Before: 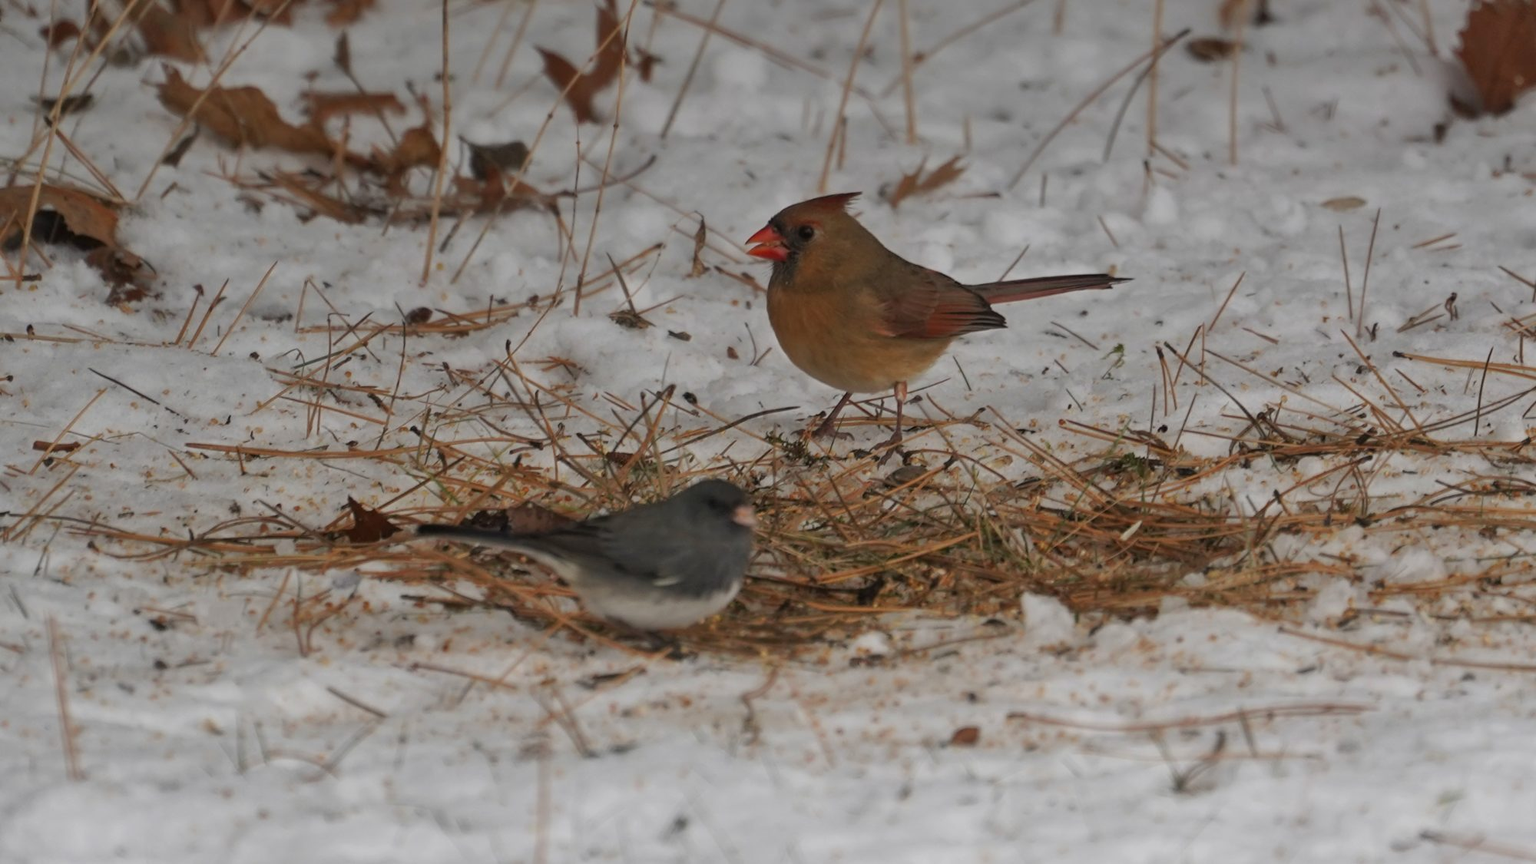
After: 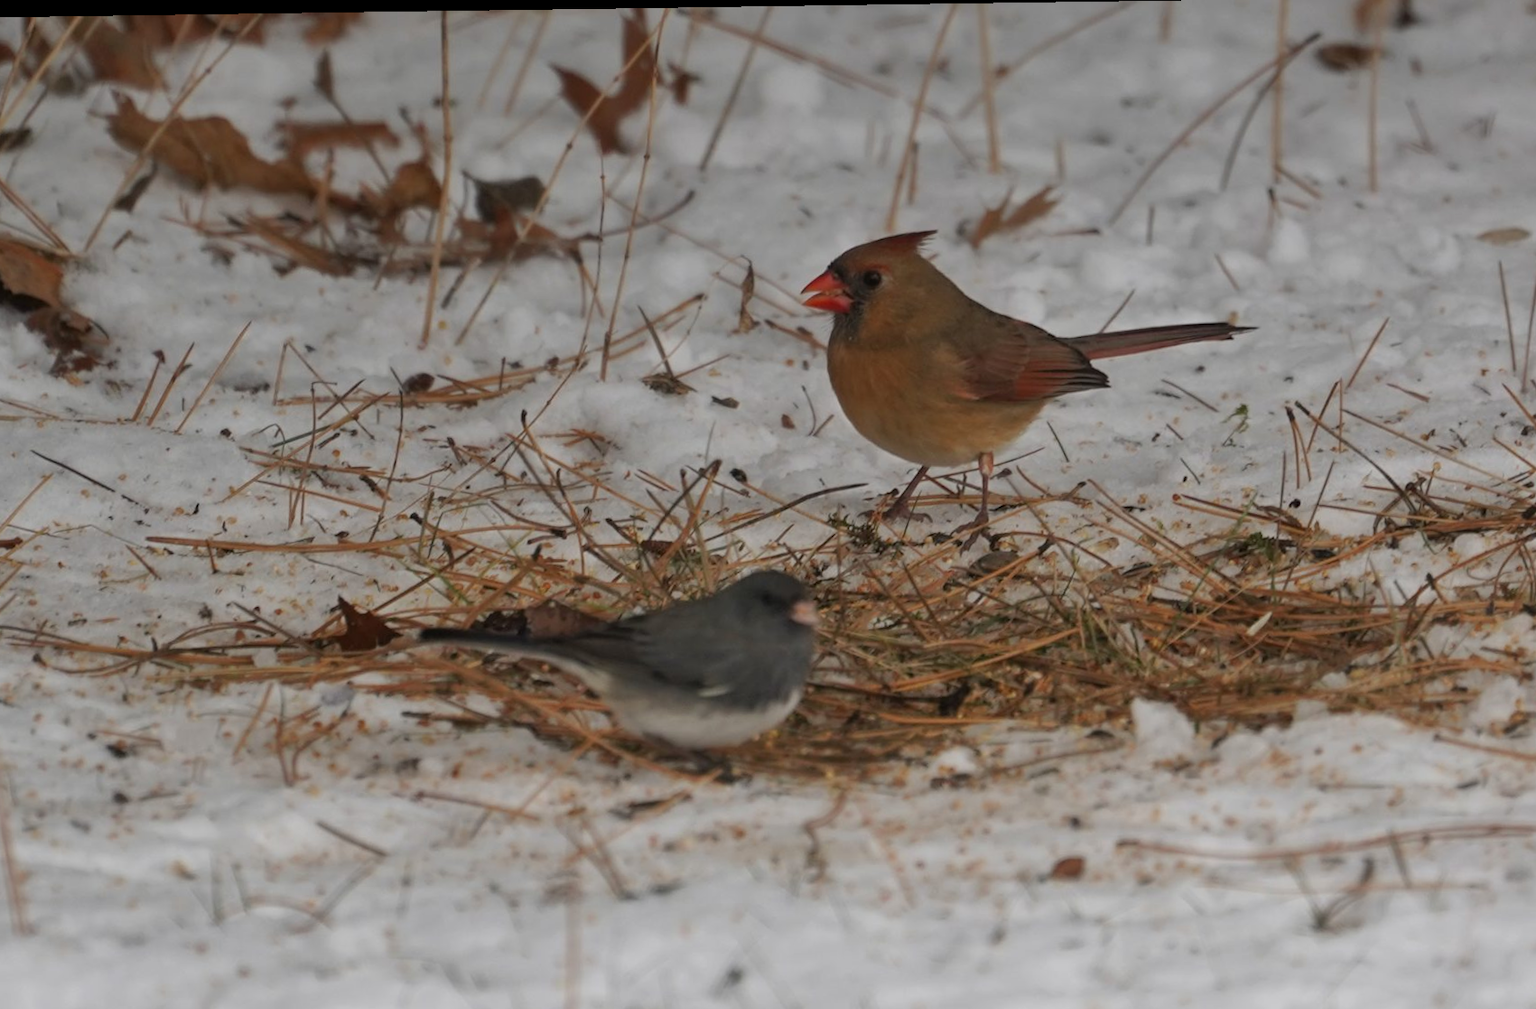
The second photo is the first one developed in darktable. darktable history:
crop and rotate: angle 0.823°, left 4.409%, top 0.664%, right 11.205%, bottom 2.402%
